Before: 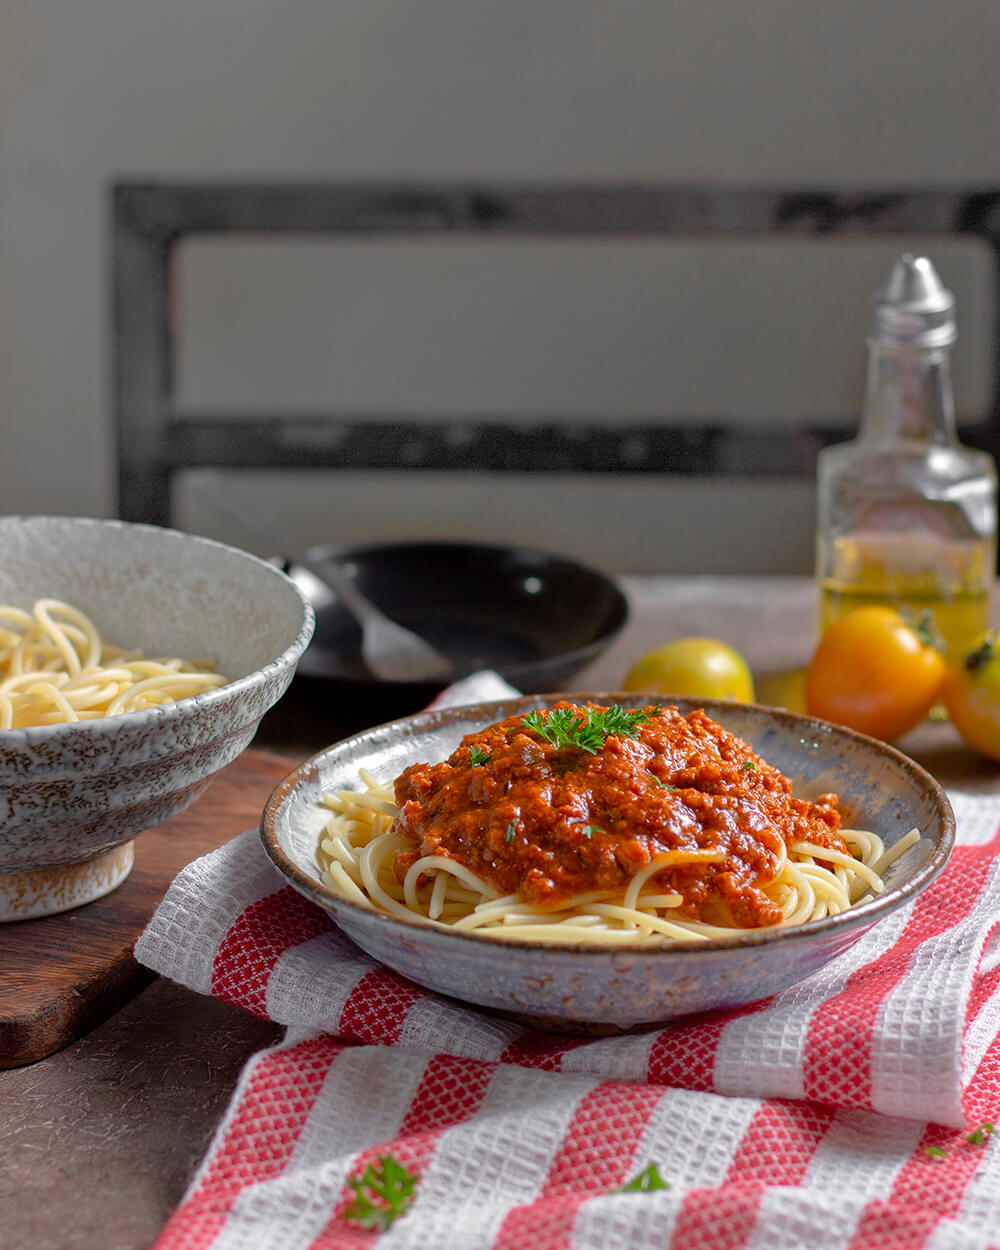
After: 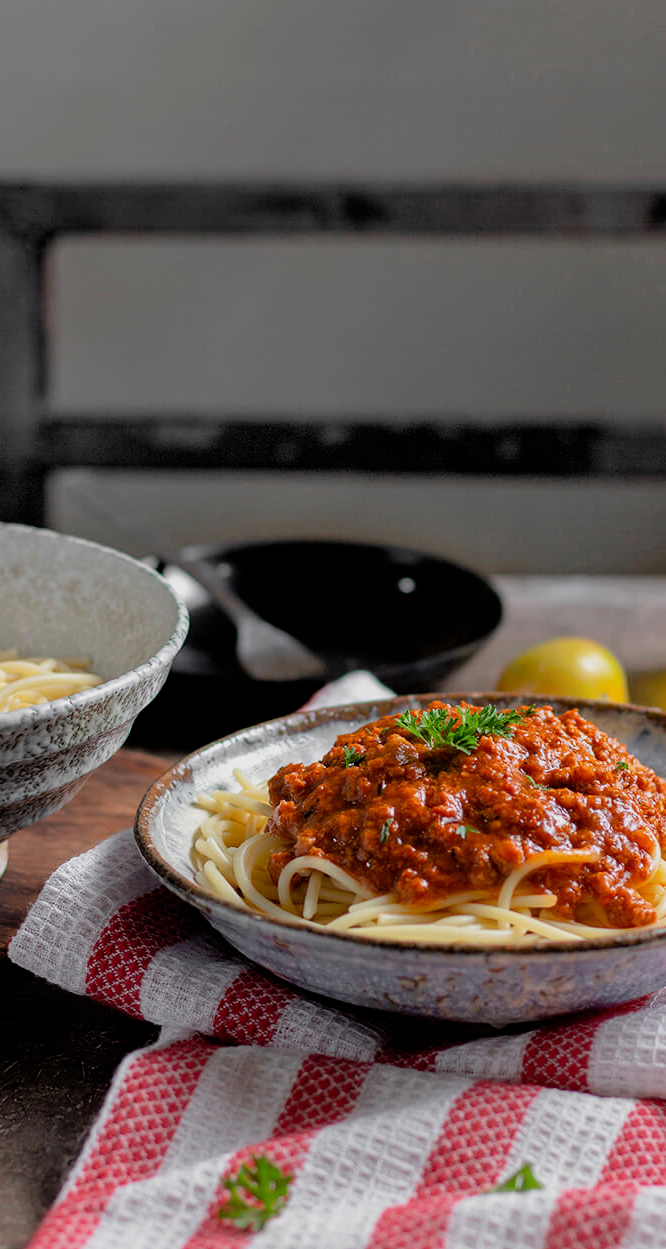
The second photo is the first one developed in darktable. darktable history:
crop and rotate: left 12.648%, right 20.685%
filmic rgb: black relative exposure -5 EV, white relative exposure 3.5 EV, hardness 3.19, contrast 1.2, highlights saturation mix -50%
